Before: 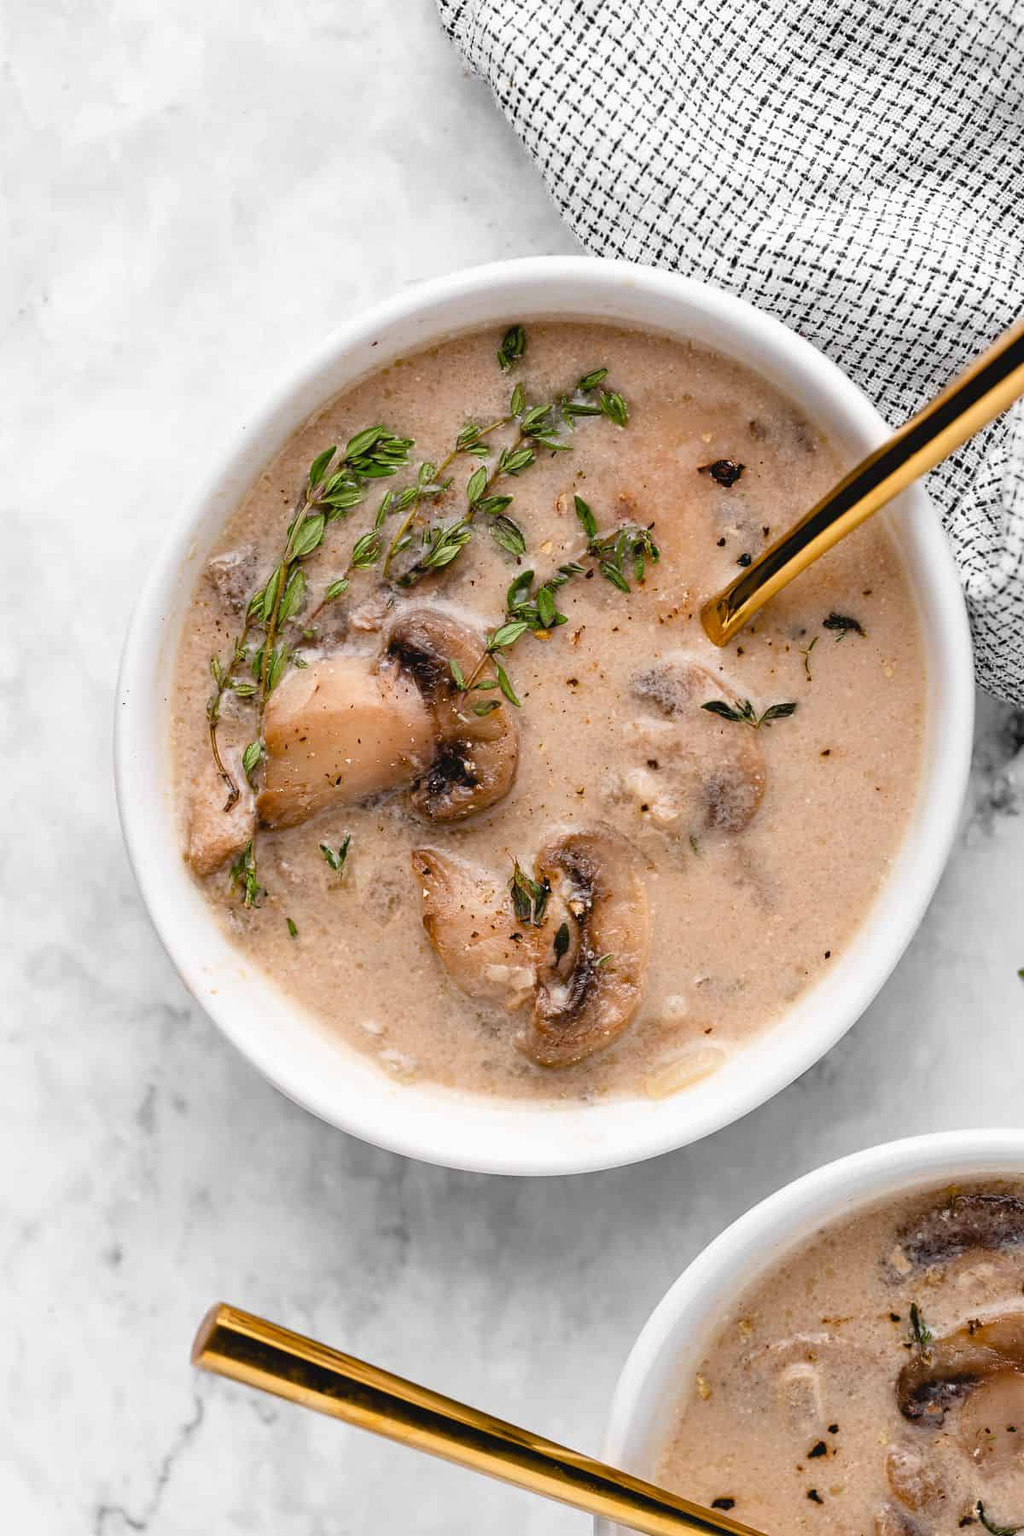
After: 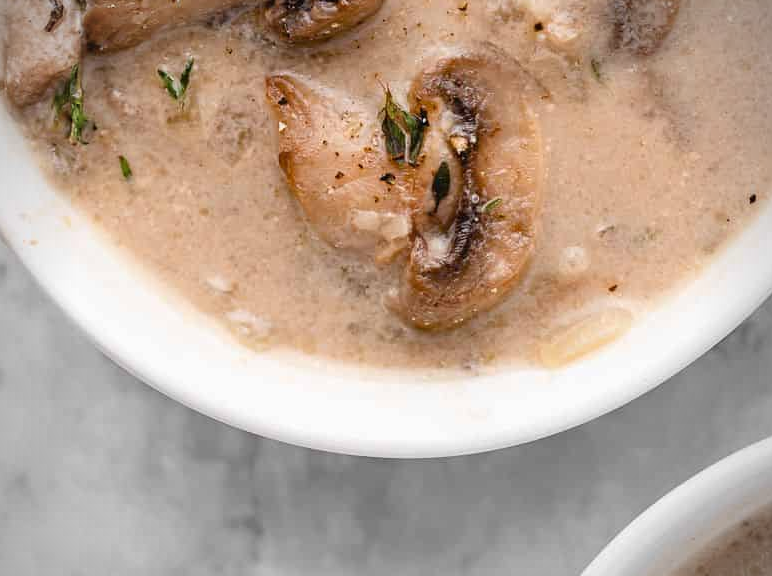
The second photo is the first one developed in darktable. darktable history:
vignetting: on, module defaults
crop: left 18.091%, top 51.13%, right 17.525%, bottom 16.85%
